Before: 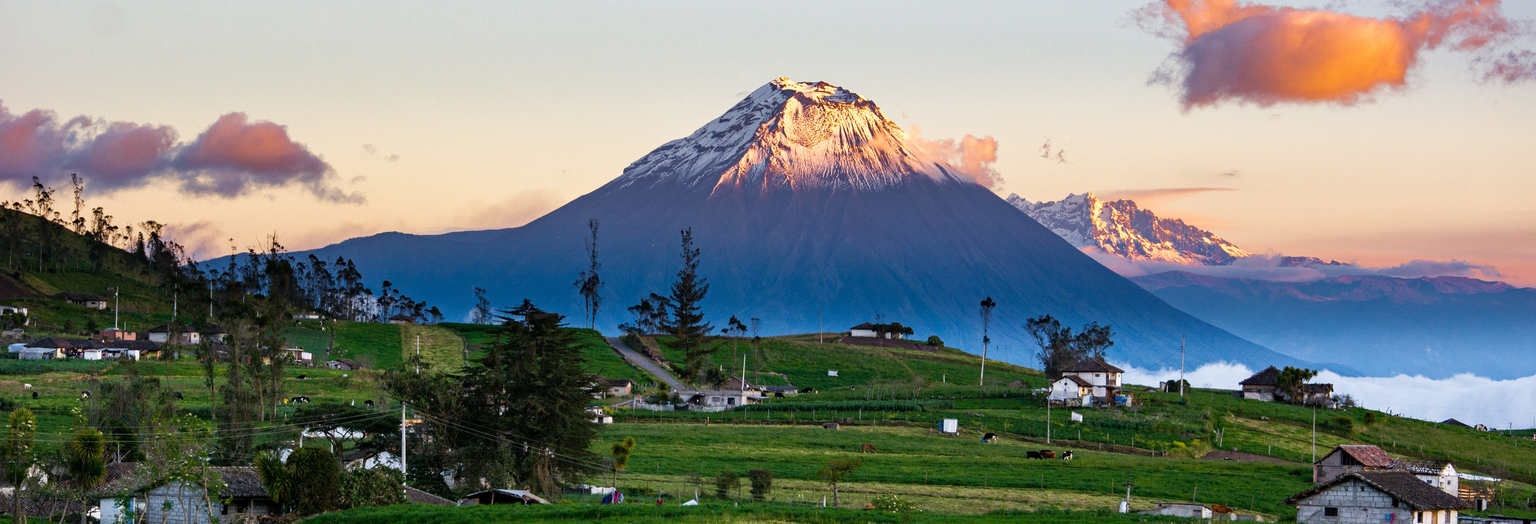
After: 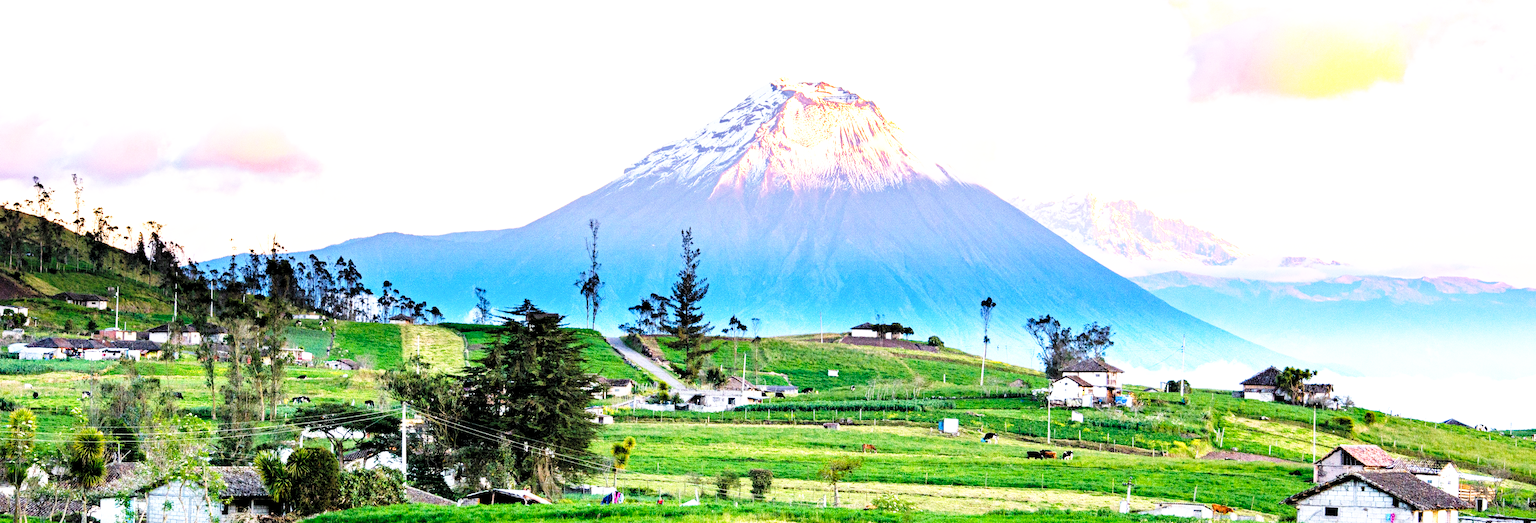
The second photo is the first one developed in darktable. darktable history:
base curve: curves: ch0 [(0, 0) (0.026, 0.03) (0.109, 0.232) (0.351, 0.748) (0.669, 0.968) (1, 1)], preserve colors none
rgb levels: levels [[0.013, 0.434, 0.89], [0, 0.5, 1], [0, 0.5, 1]]
exposure: black level correction 0, exposure 1.388 EV, compensate exposure bias true, compensate highlight preservation false
